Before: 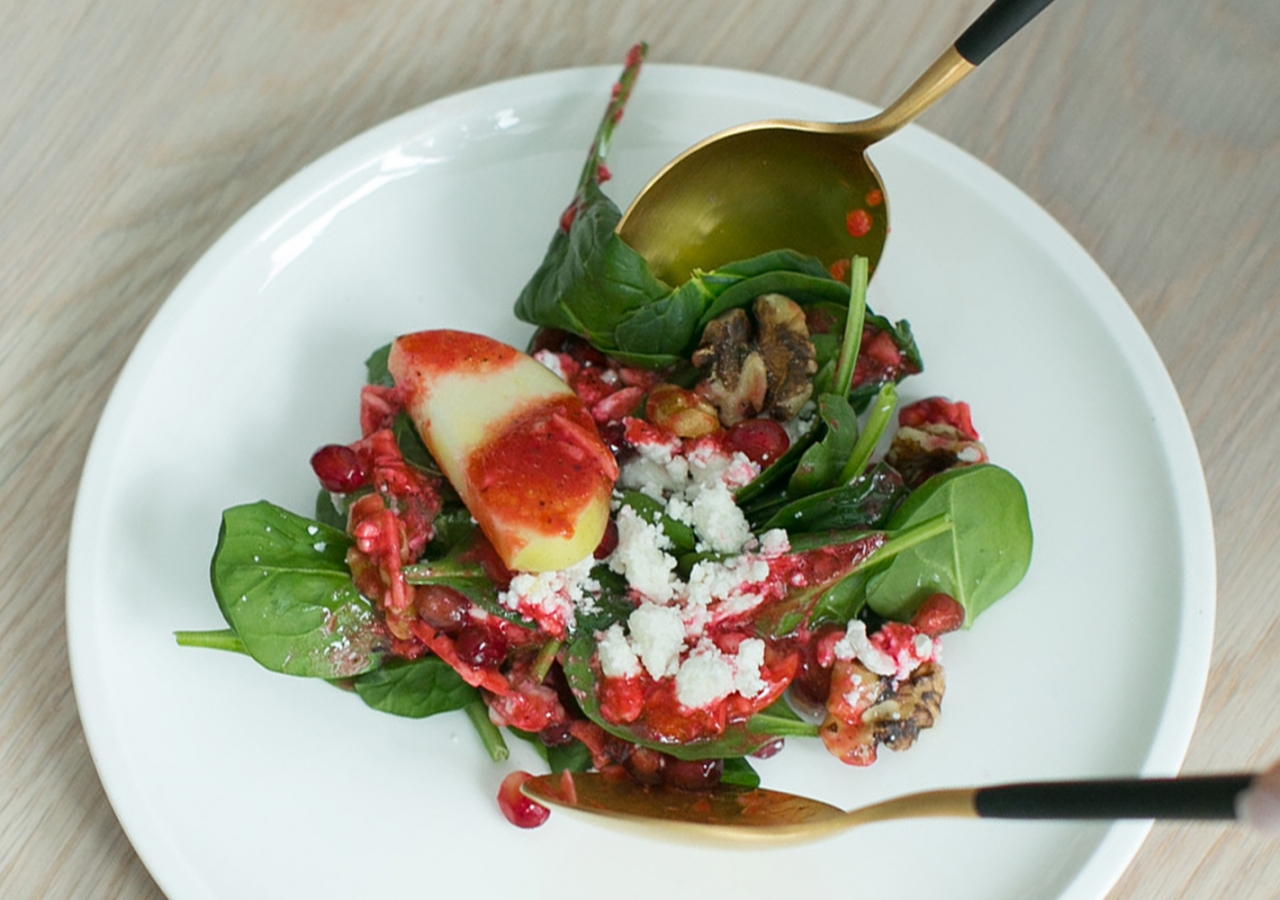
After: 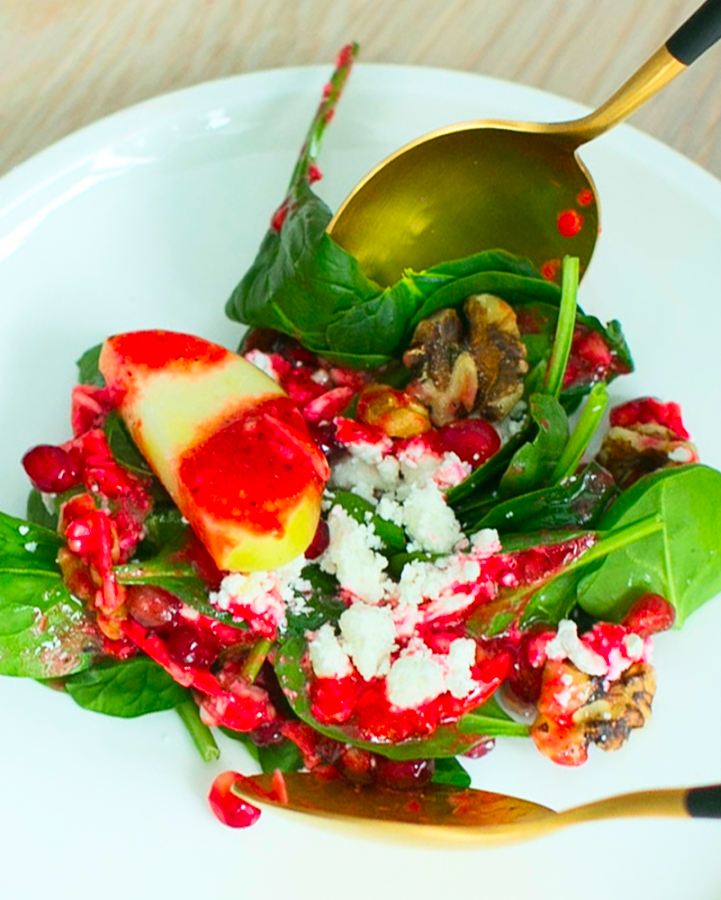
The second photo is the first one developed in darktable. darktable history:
crop and rotate: left 22.587%, right 21.084%
contrast brightness saturation: contrast 0.2, brightness 0.196, saturation 0.798
